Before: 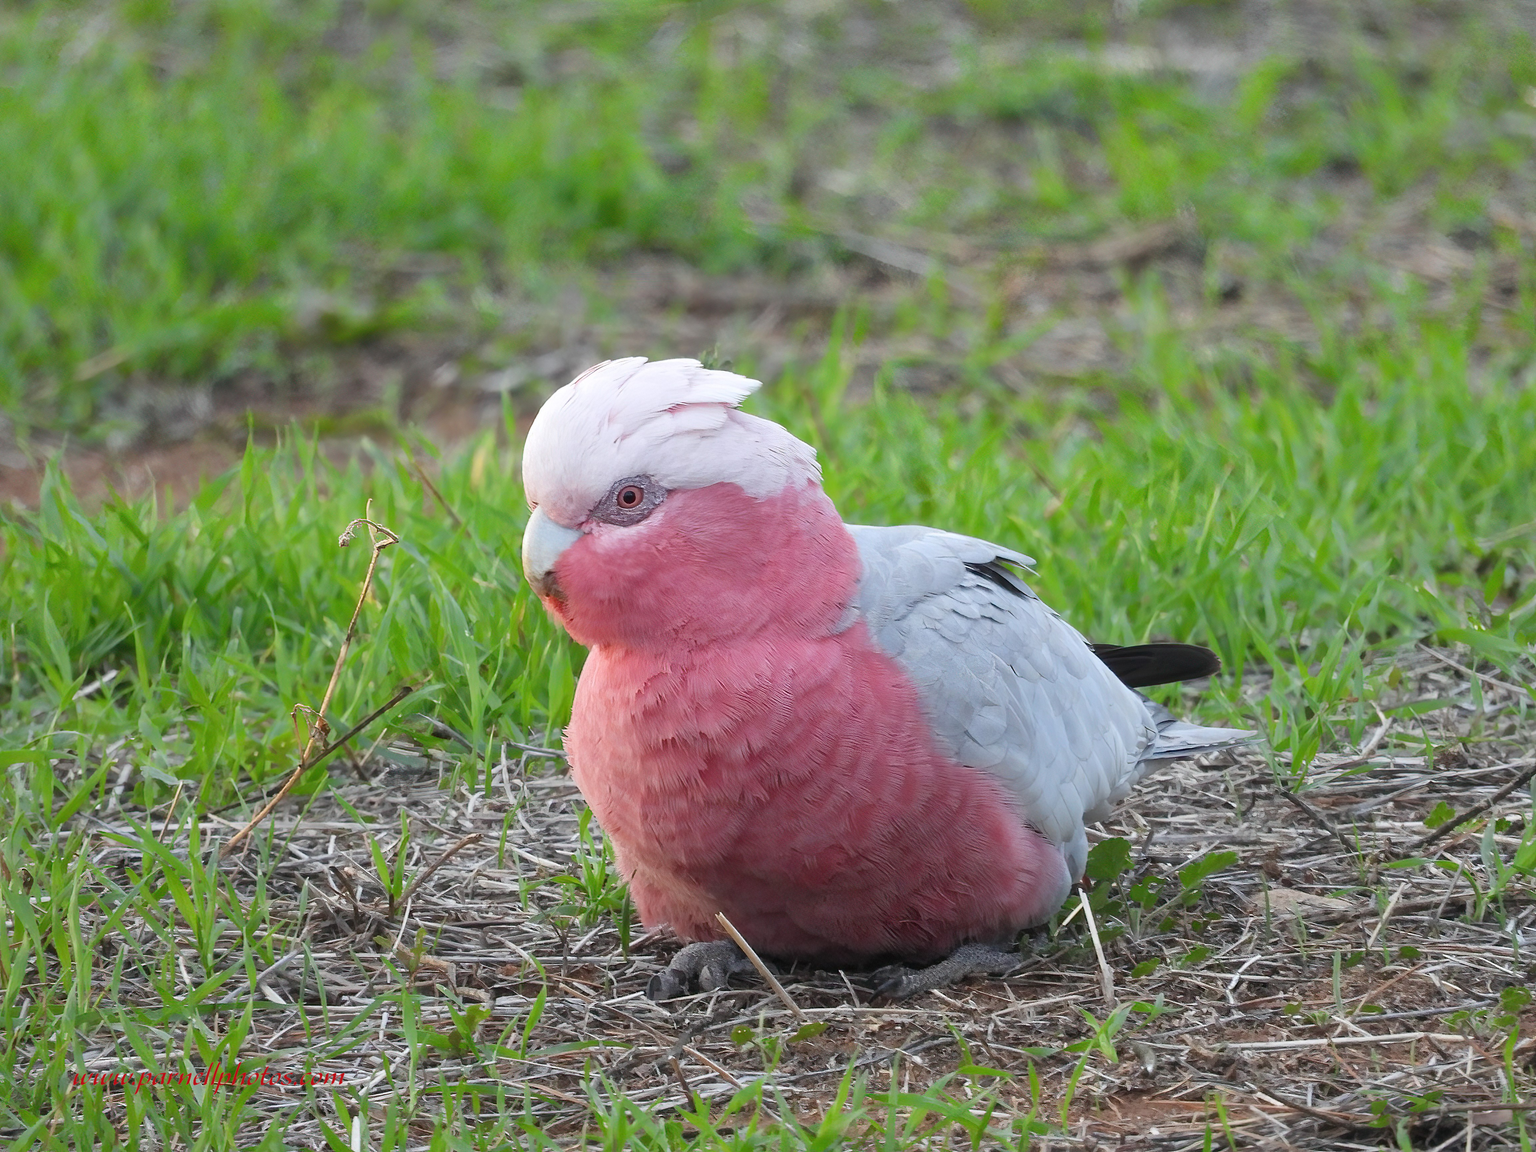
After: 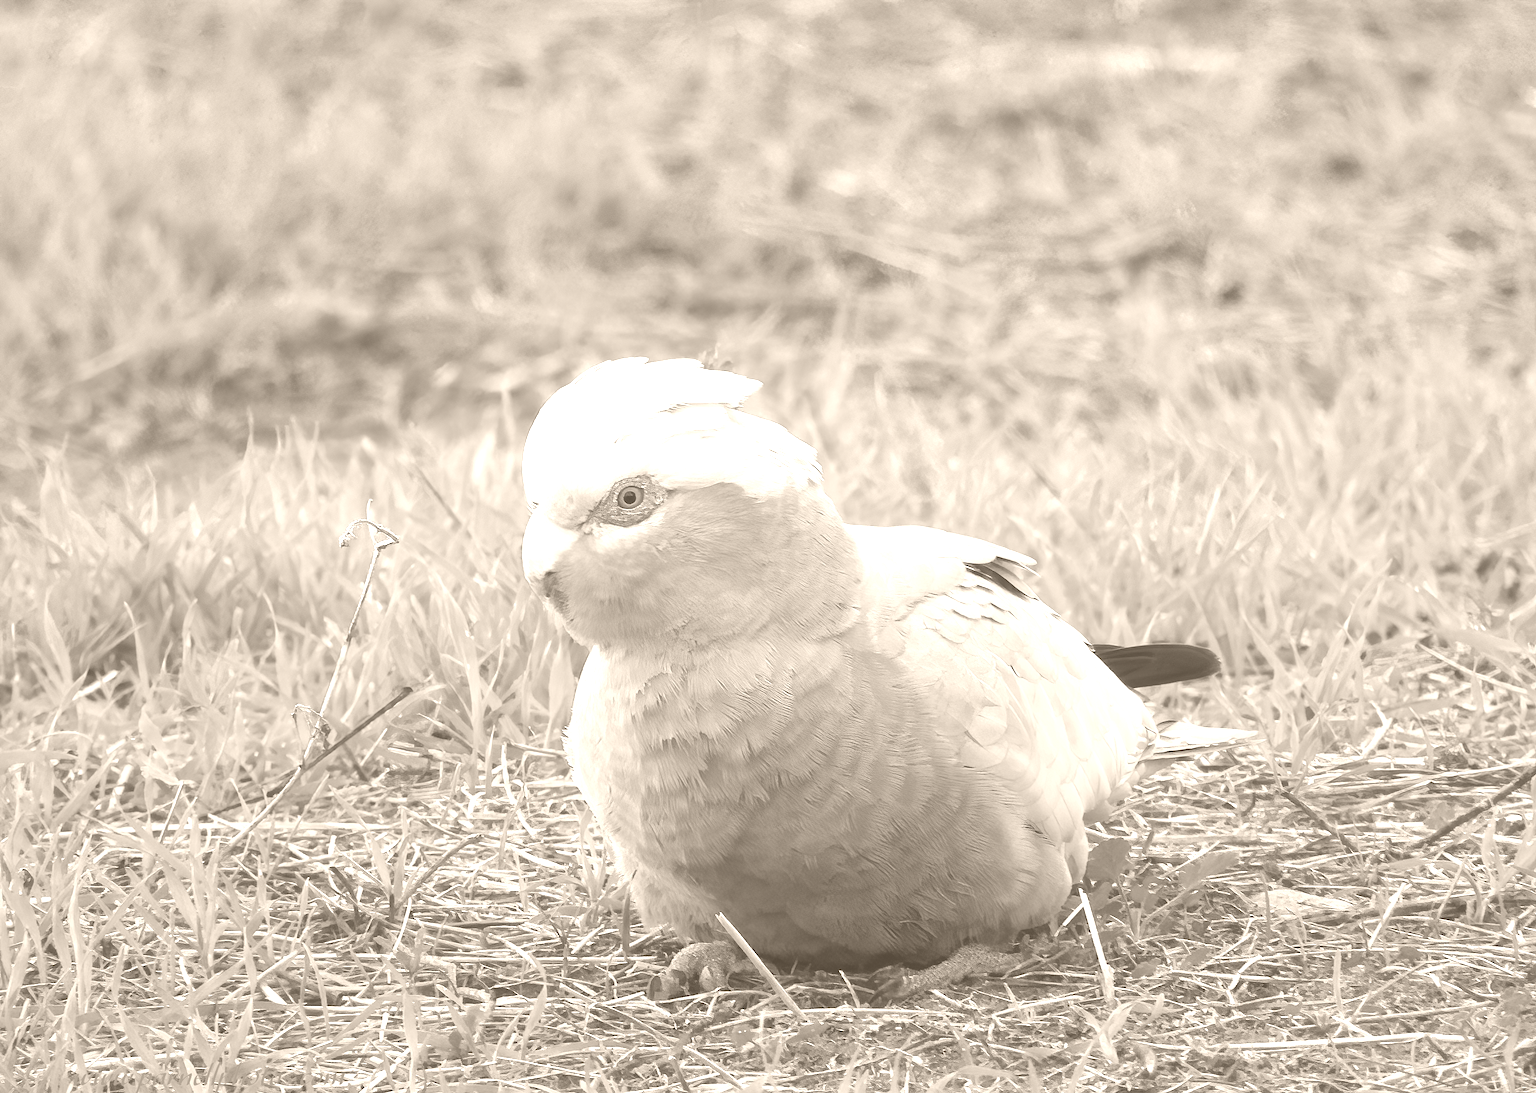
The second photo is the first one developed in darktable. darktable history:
crop and rotate: top 0%, bottom 5.097%
colorize: hue 34.49°, saturation 35.33%, source mix 100%, version 1
